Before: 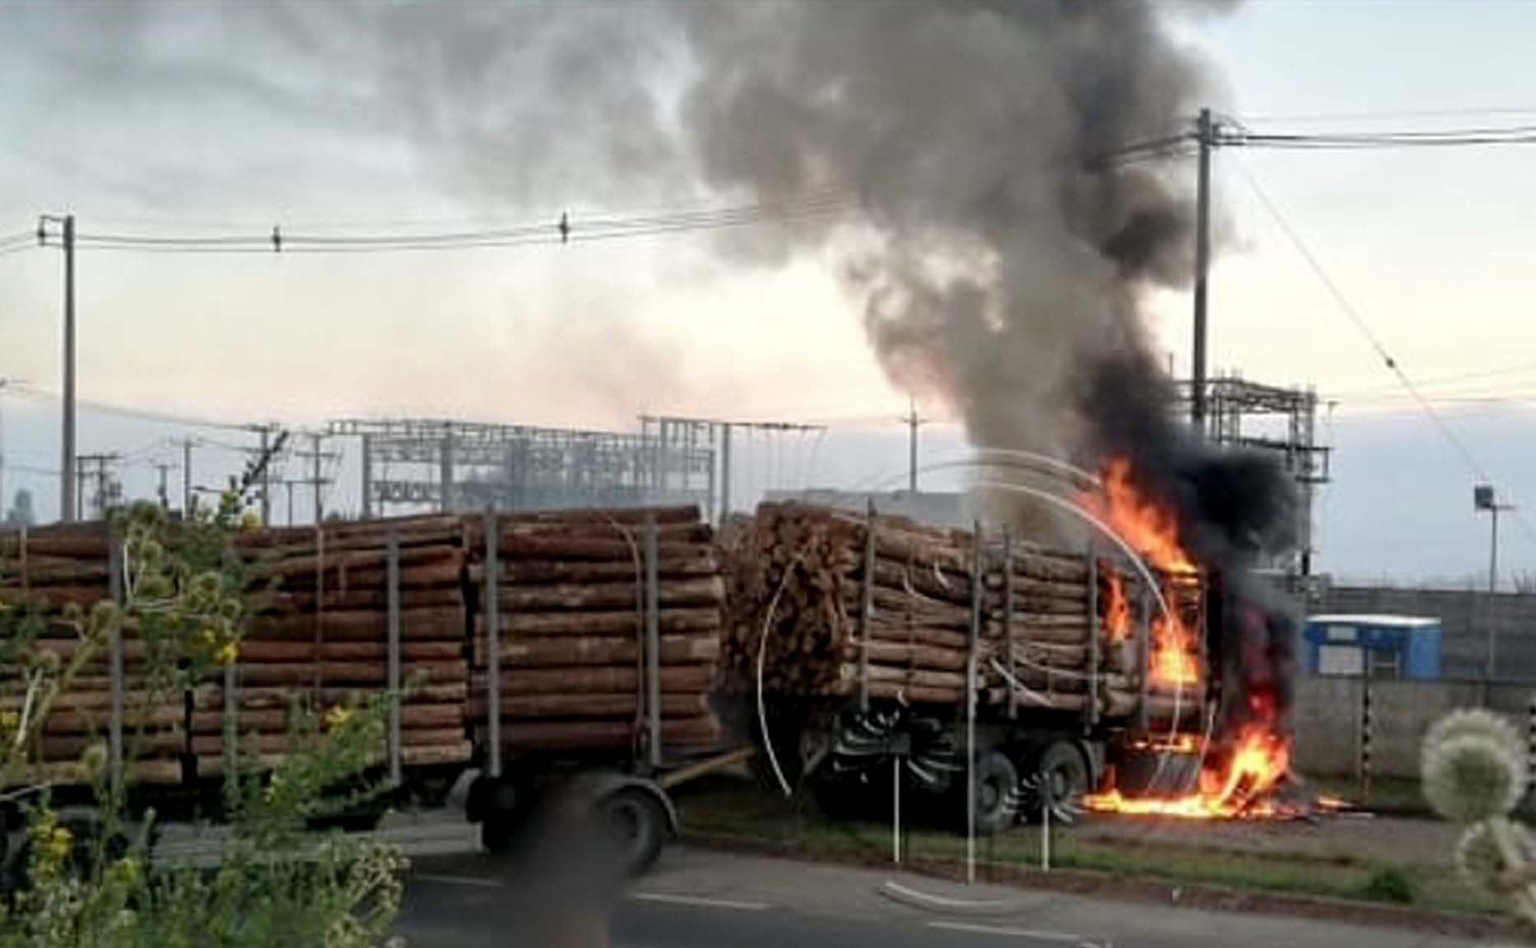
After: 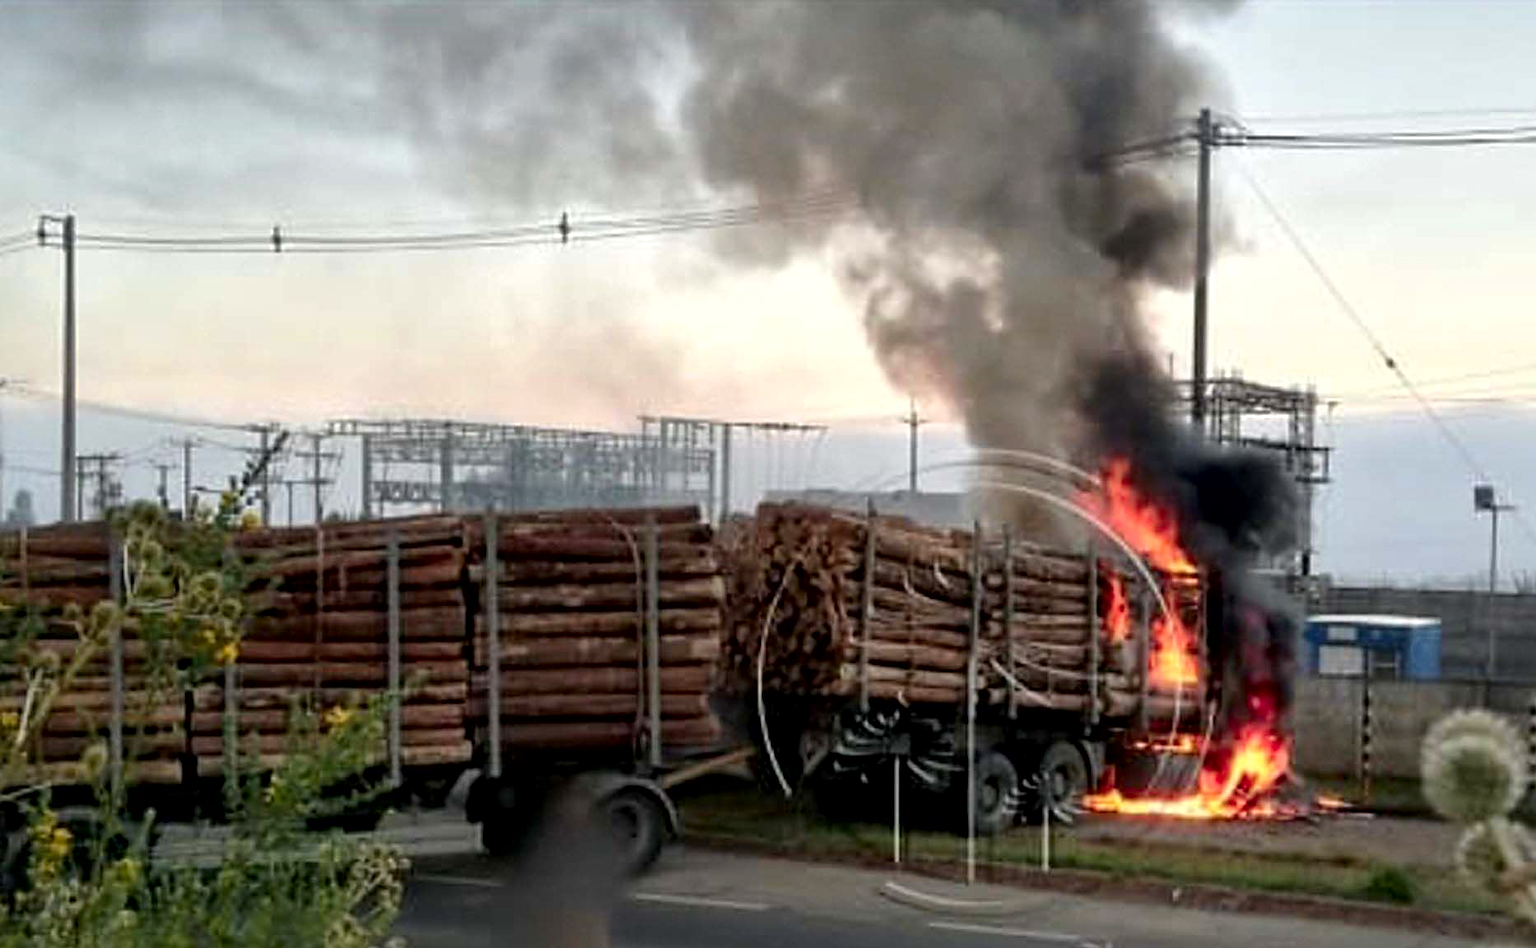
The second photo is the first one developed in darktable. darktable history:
color zones: curves: ch1 [(0.24, 0.629) (0.75, 0.5)]; ch2 [(0.255, 0.454) (0.745, 0.491)]
sharpen: radius 1.865, amount 0.413, threshold 1.678
local contrast: mode bilateral grid, contrast 20, coarseness 50, detail 132%, midtone range 0.2
